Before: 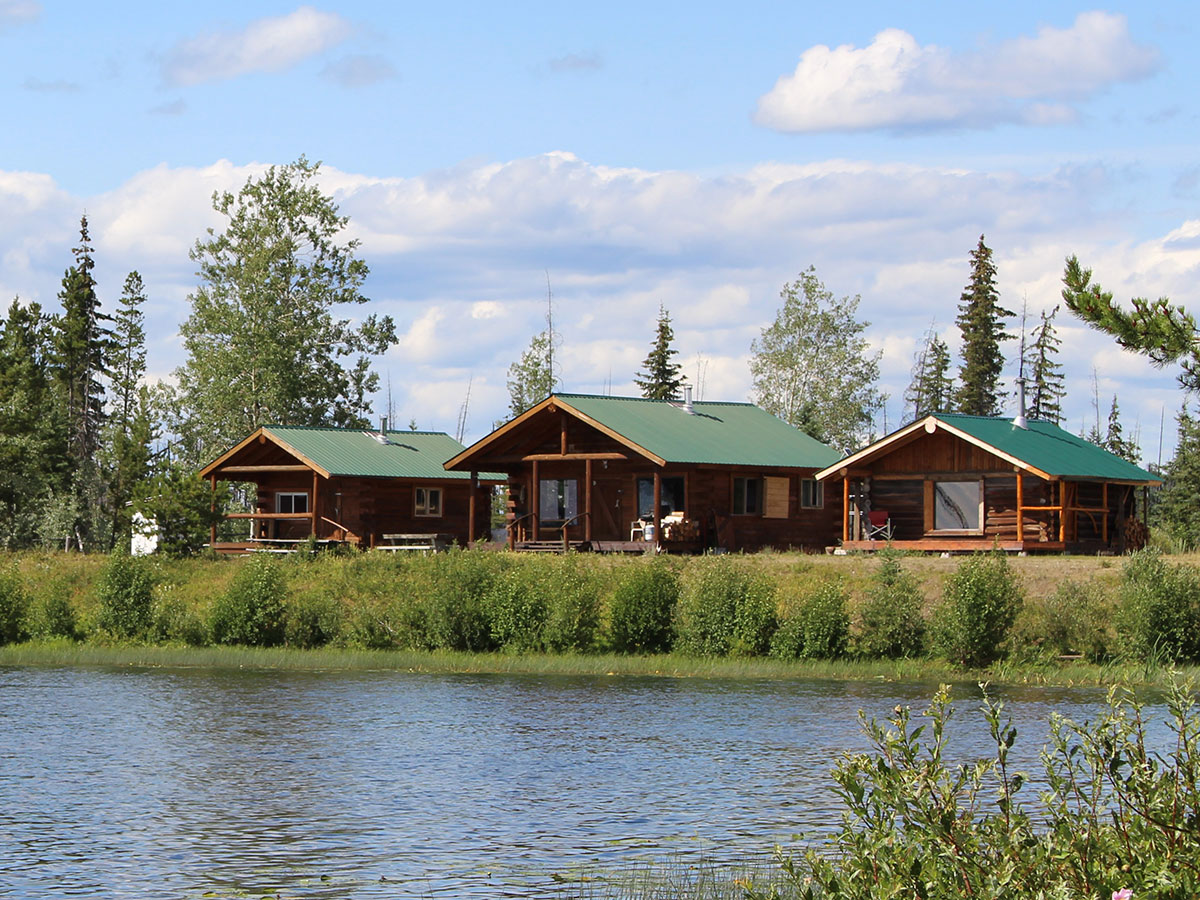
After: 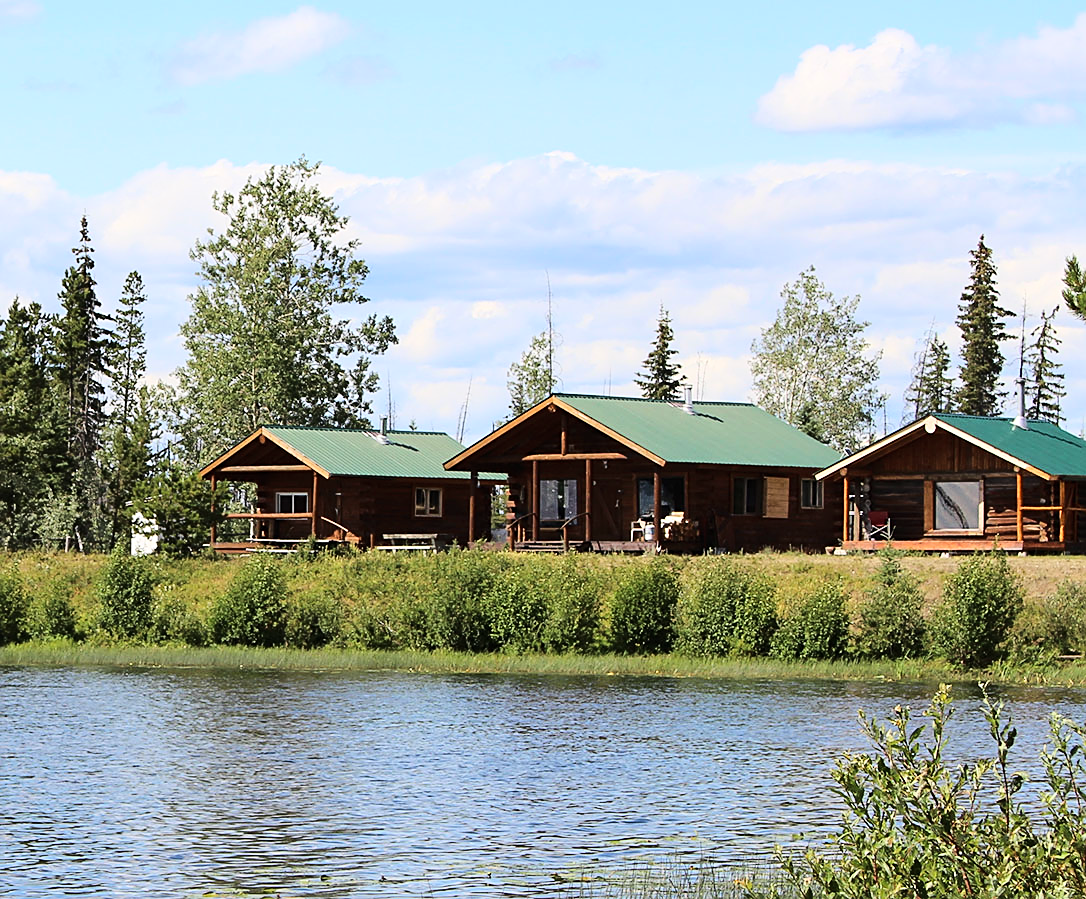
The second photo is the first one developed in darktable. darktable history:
sharpen: on, module defaults
base curve: curves: ch0 [(0, 0) (0.036, 0.025) (0.121, 0.166) (0.206, 0.329) (0.605, 0.79) (1, 1)]
crop: right 9.484%, bottom 0.025%
